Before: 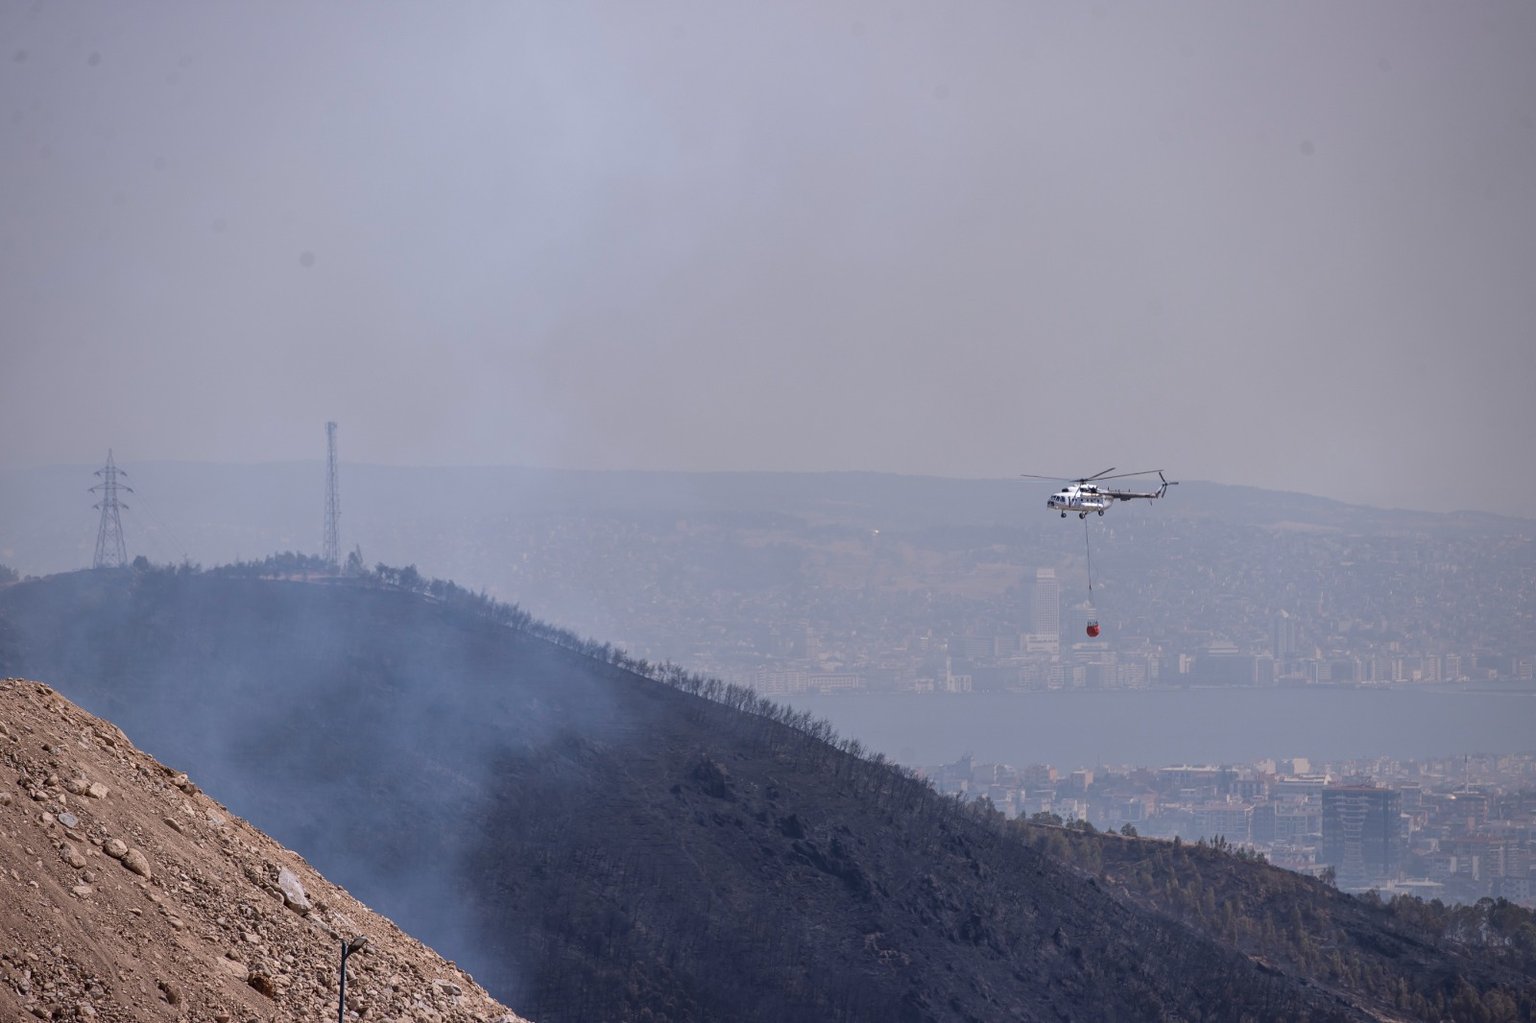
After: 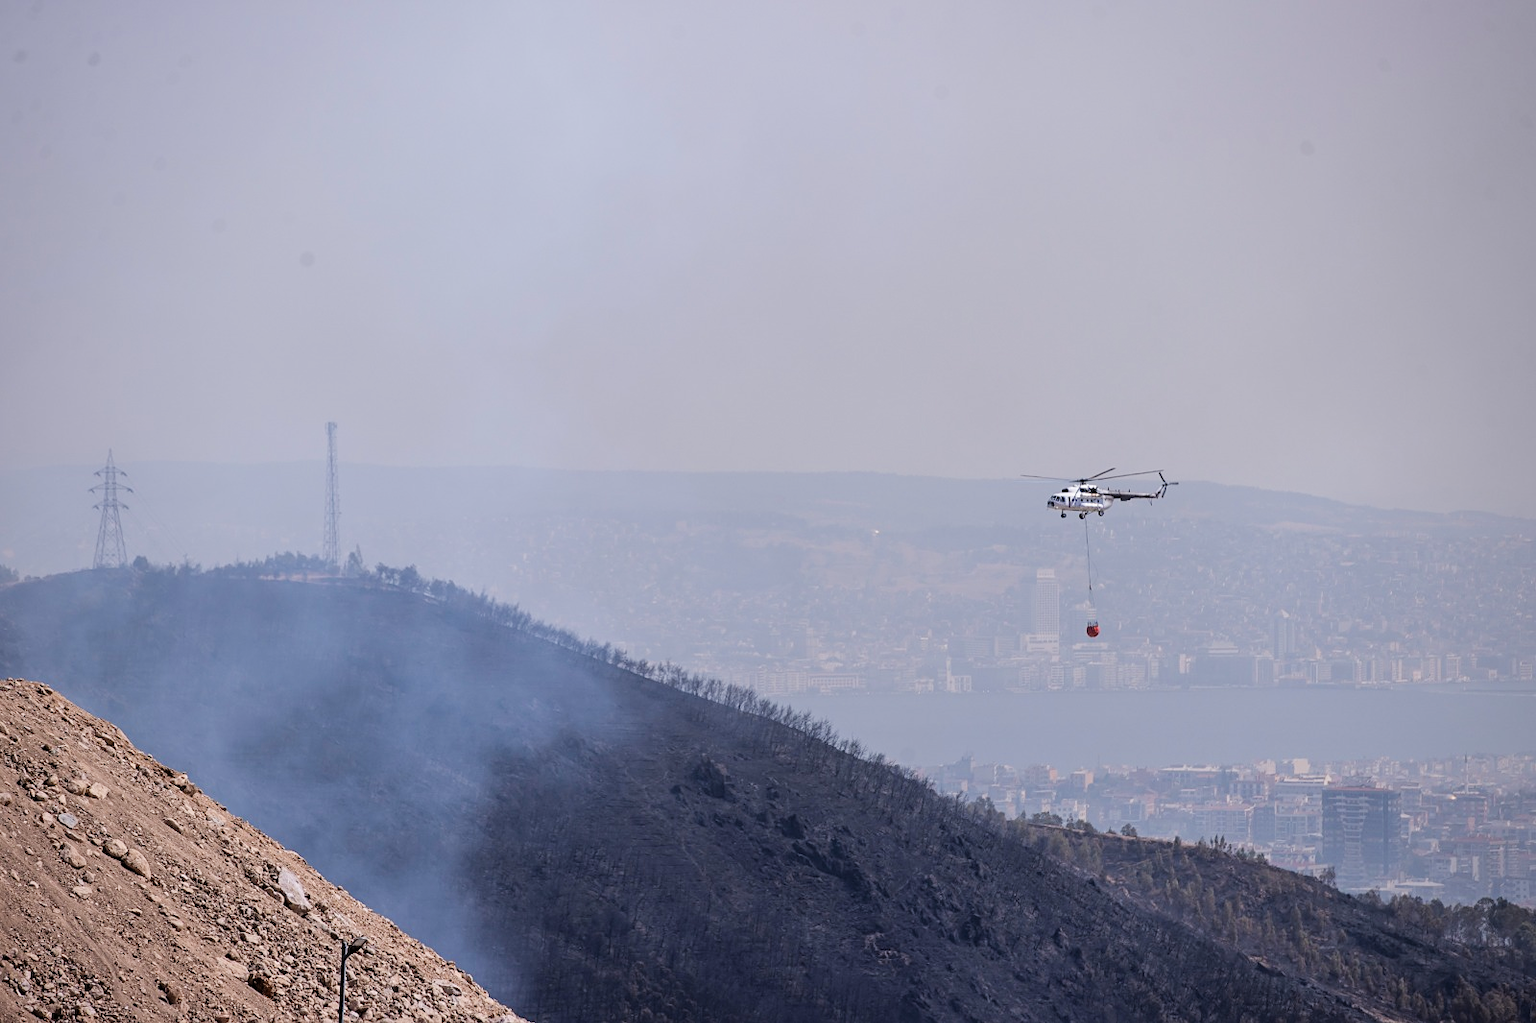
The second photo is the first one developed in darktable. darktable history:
levels: mode automatic, levels [0.073, 0.497, 0.972]
sharpen: amount 0.205
filmic rgb: black relative exposure -7.17 EV, white relative exposure 5.35 EV, hardness 3.03
